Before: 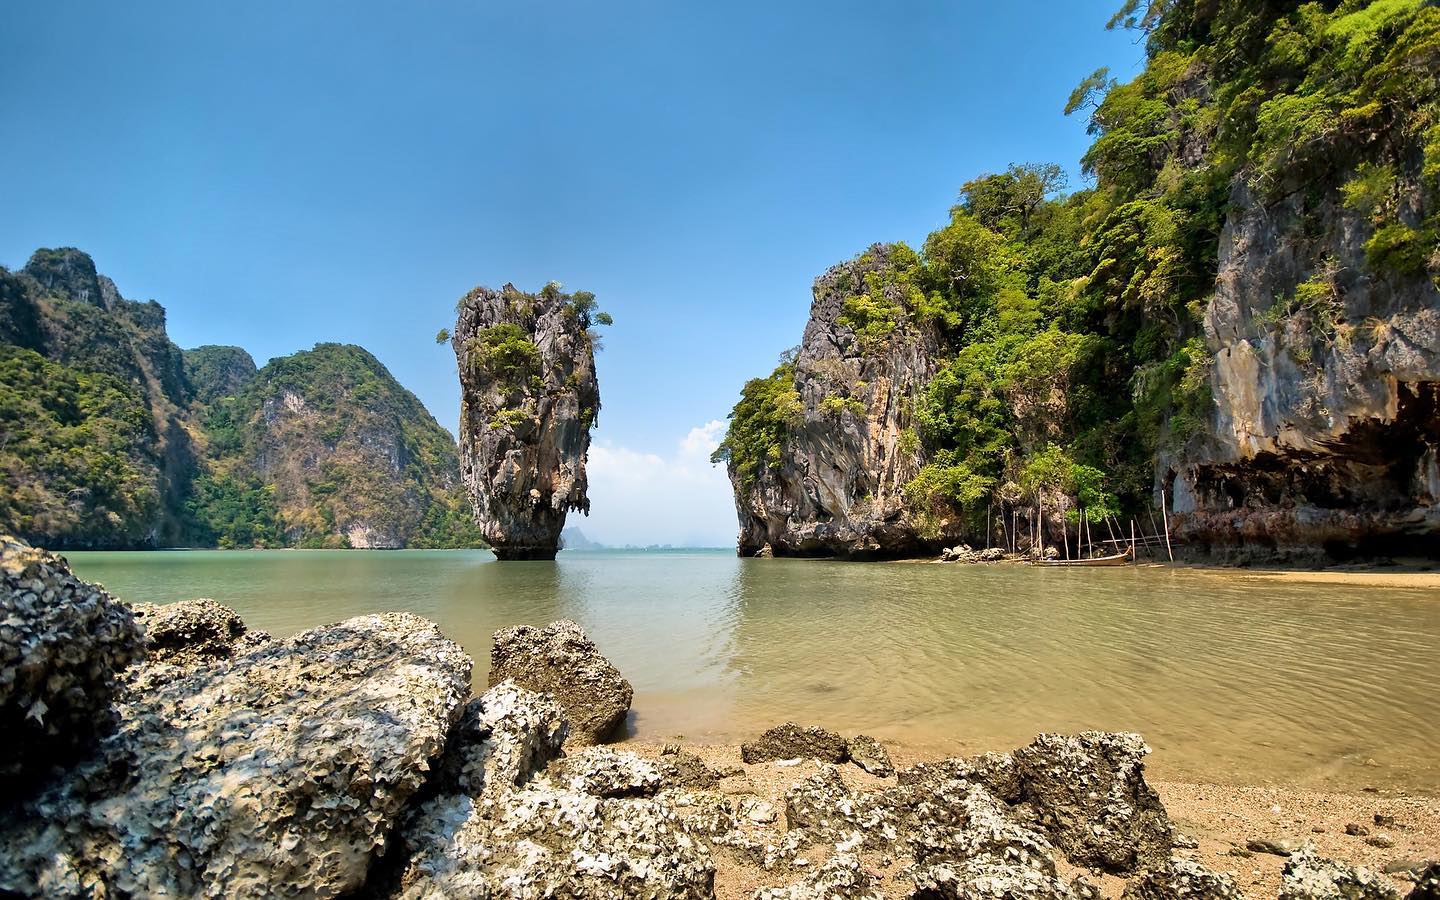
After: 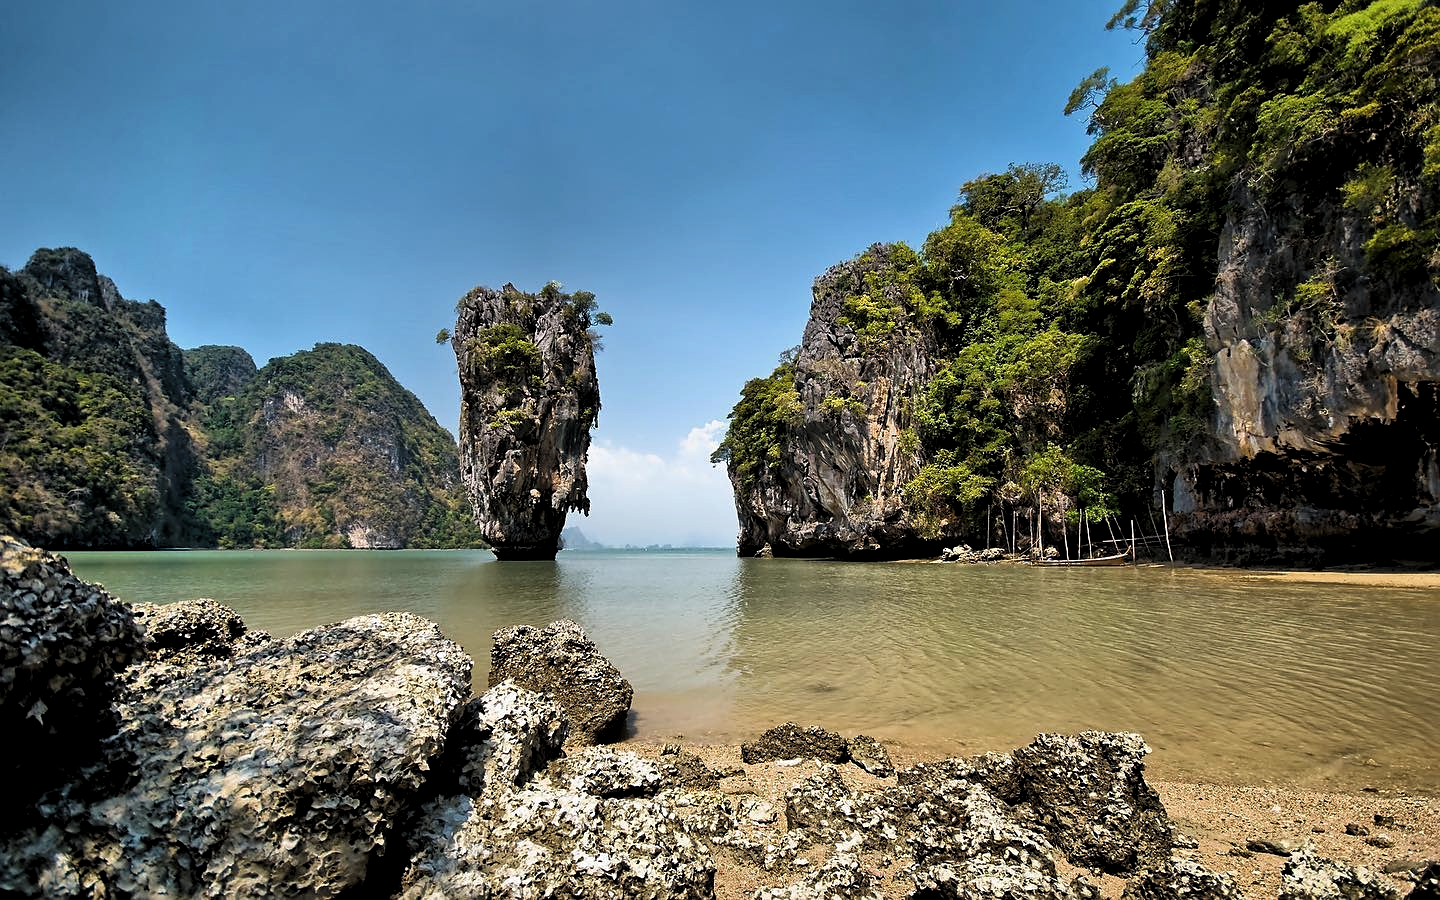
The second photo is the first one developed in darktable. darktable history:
levels: levels [0.116, 0.574, 1]
sharpen: amount 0.2
